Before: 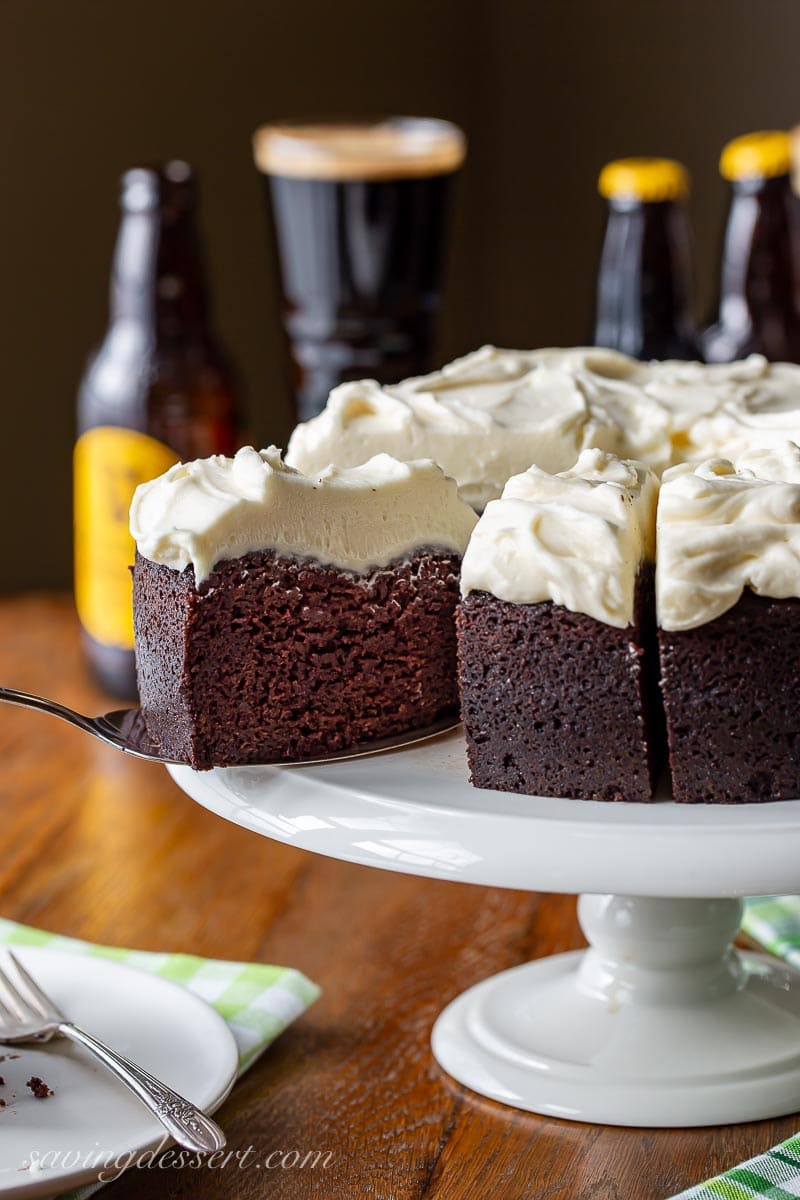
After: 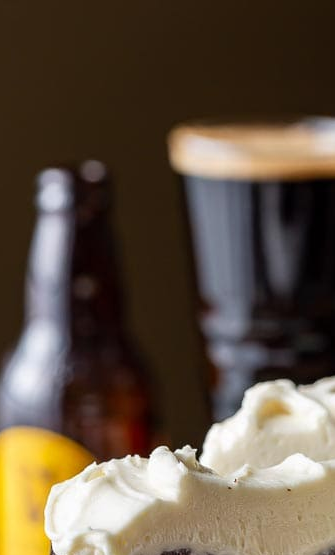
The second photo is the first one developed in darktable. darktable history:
white balance: red 1, blue 1
crop and rotate: left 10.817%, top 0.062%, right 47.194%, bottom 53.626%
